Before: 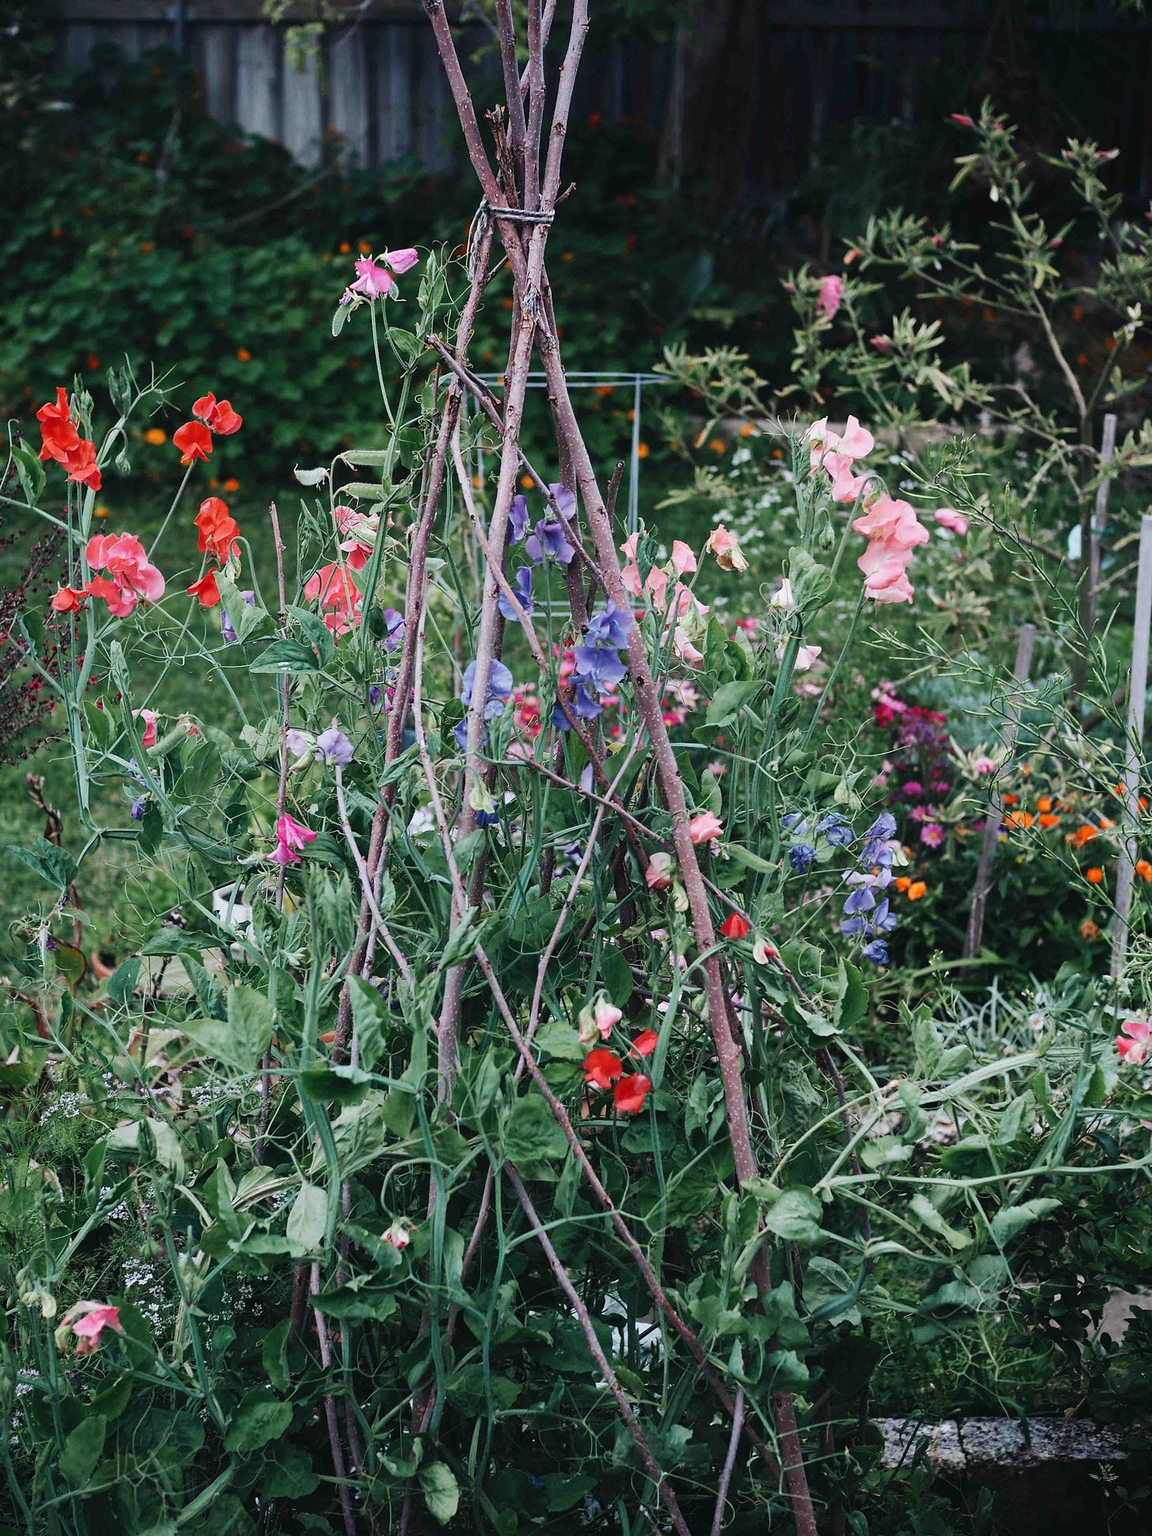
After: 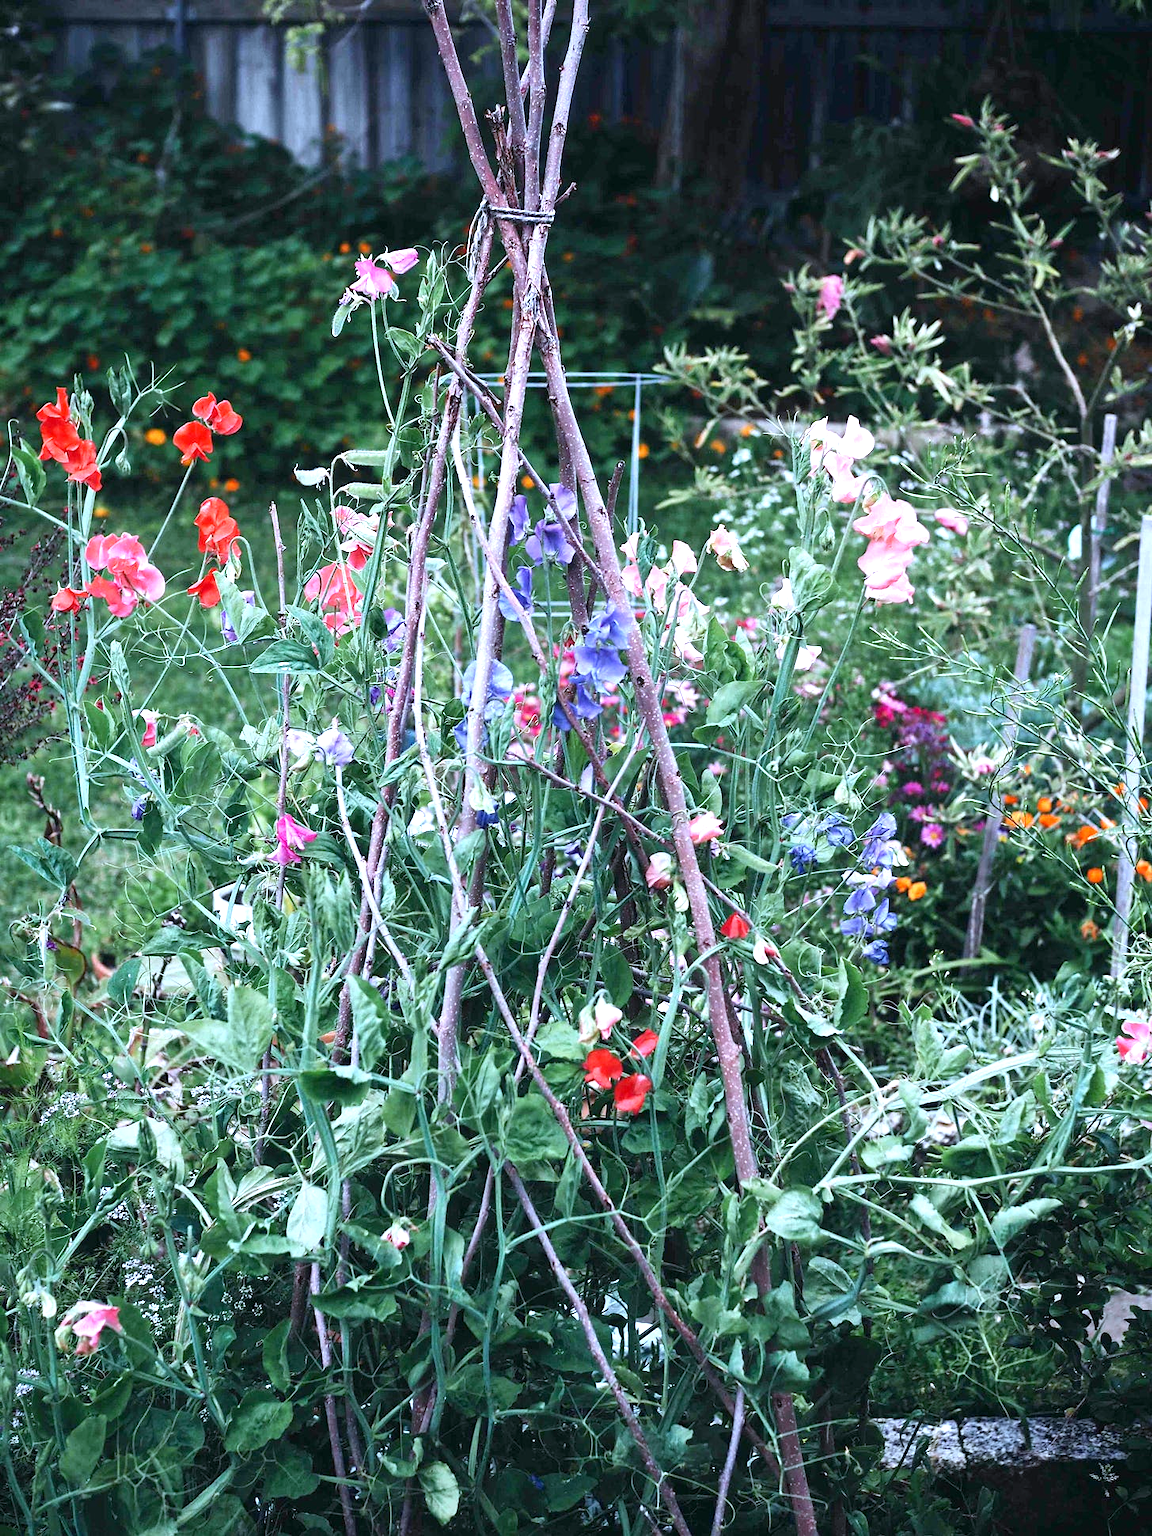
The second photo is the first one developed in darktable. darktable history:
exposure: black level correction 0.001, exposure 1 EV, compensate highlight preservation false
white balance: red 0.926, green 1.003, blue 1.133
